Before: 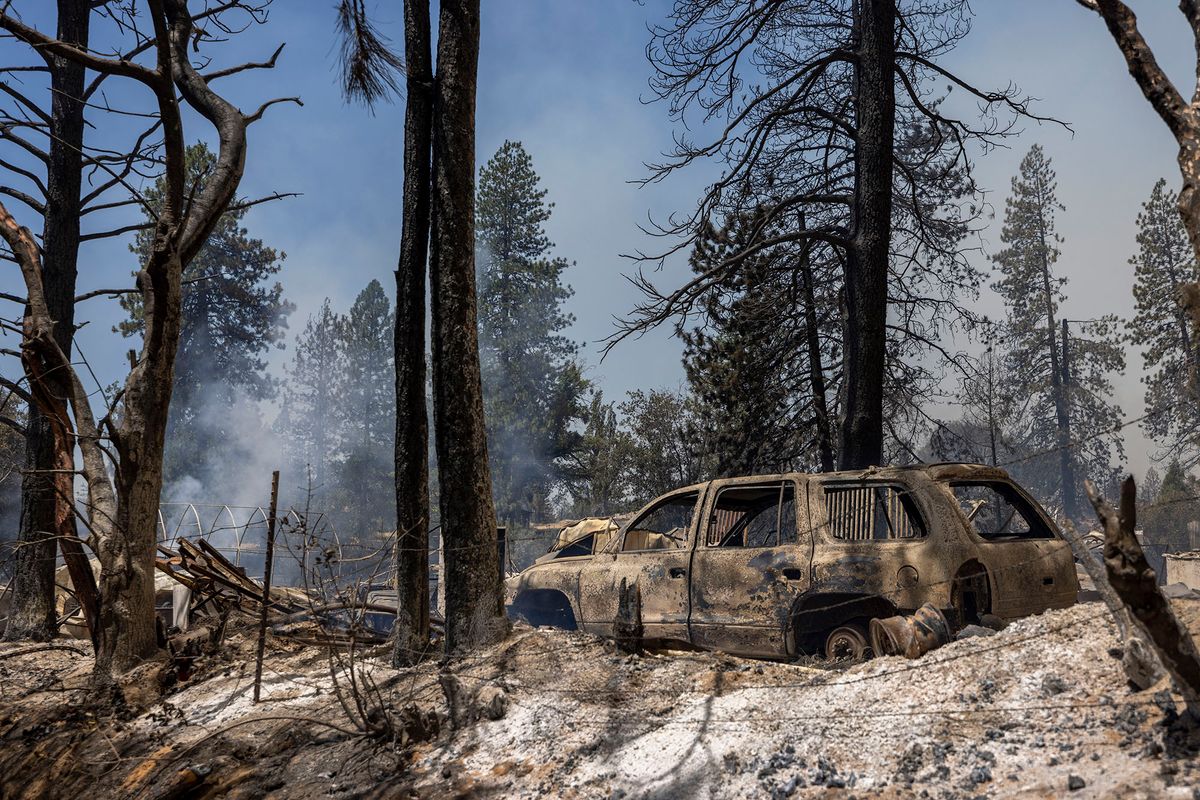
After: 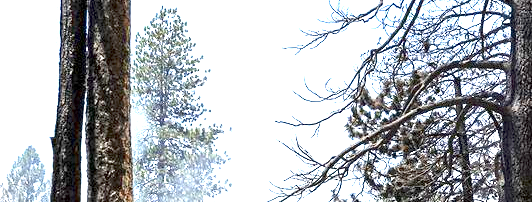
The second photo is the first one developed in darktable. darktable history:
crop: left 28.737%, top 16.843%, right 26.855%, bottom 57.848%
exposure: exposure 2.941 EV, compensate exposure bias true, compensate highlight preservation false
